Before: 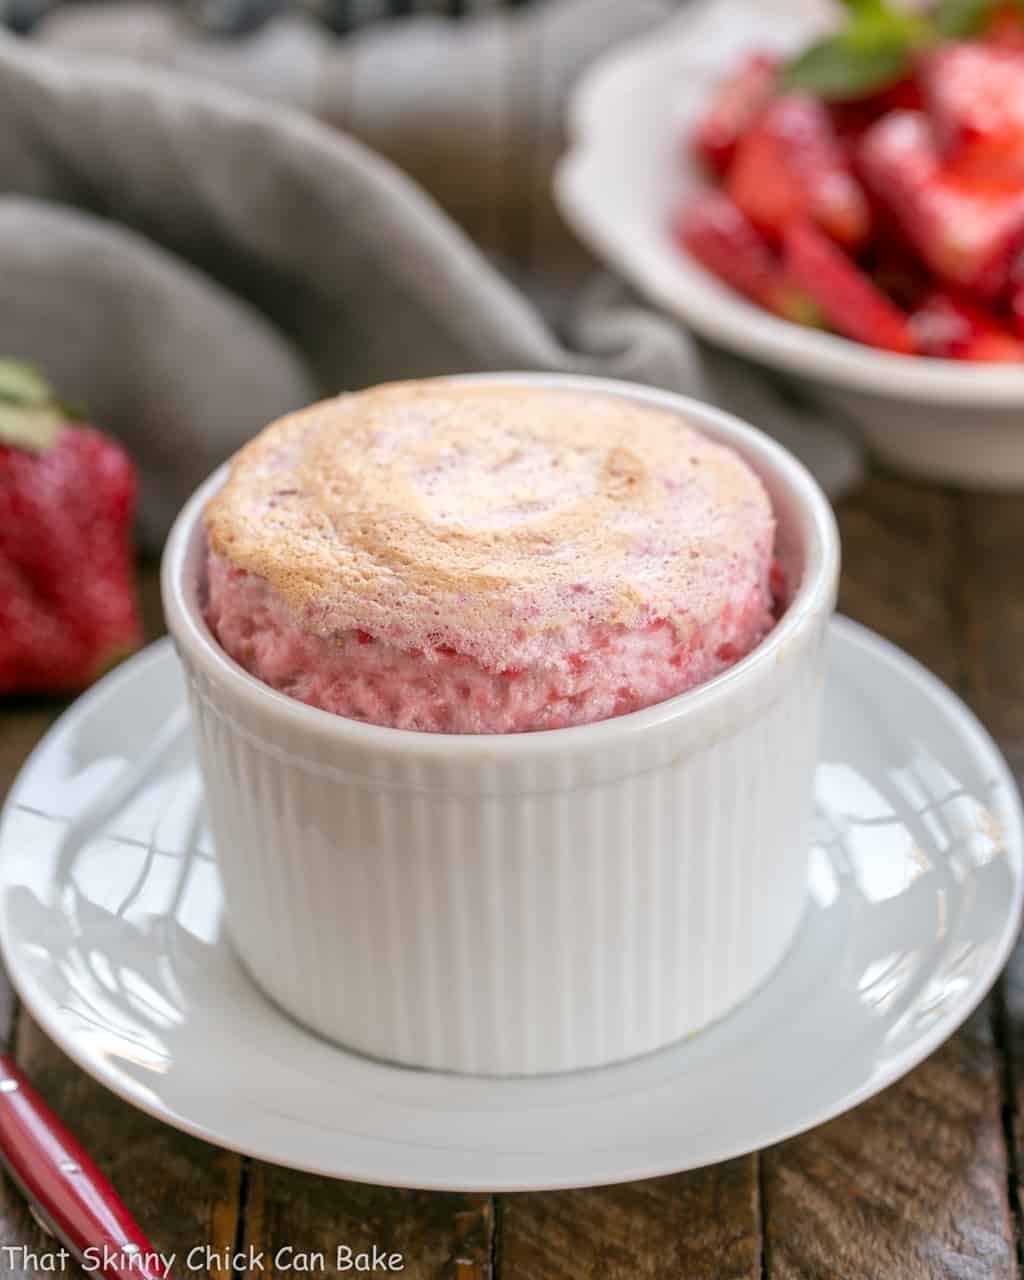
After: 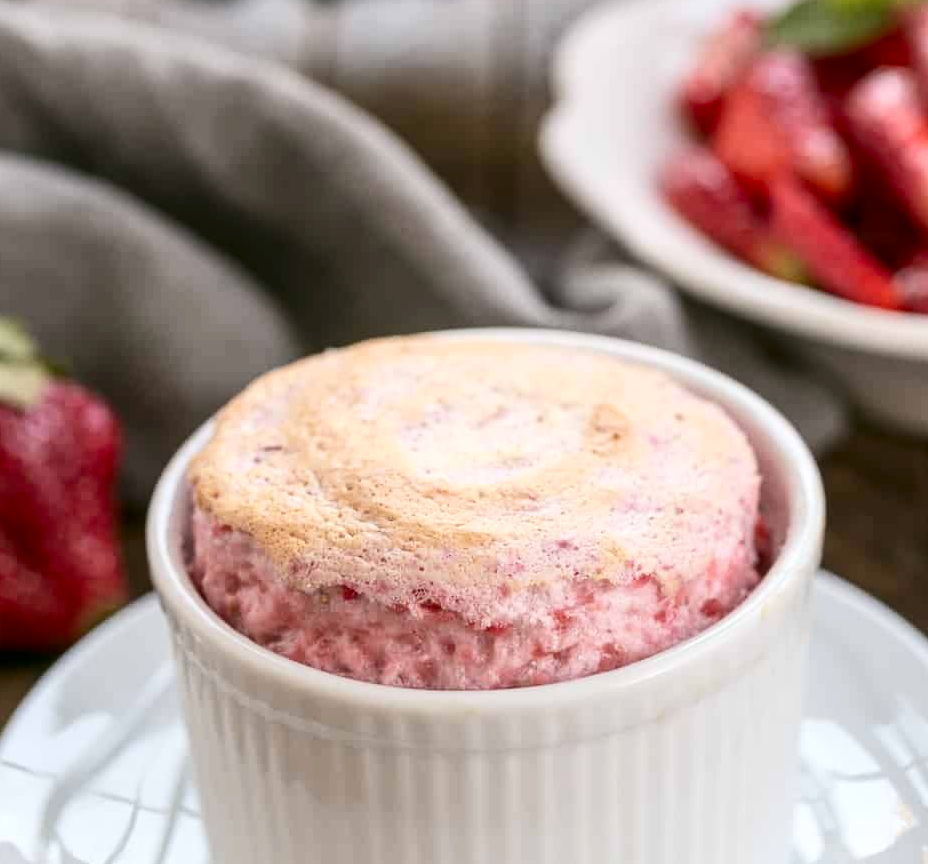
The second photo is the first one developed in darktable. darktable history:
crop: left 1.509%, top 3.452%, right 7.696%, bottom 28.452%
contrast brightness saturation: contrast 0.22
